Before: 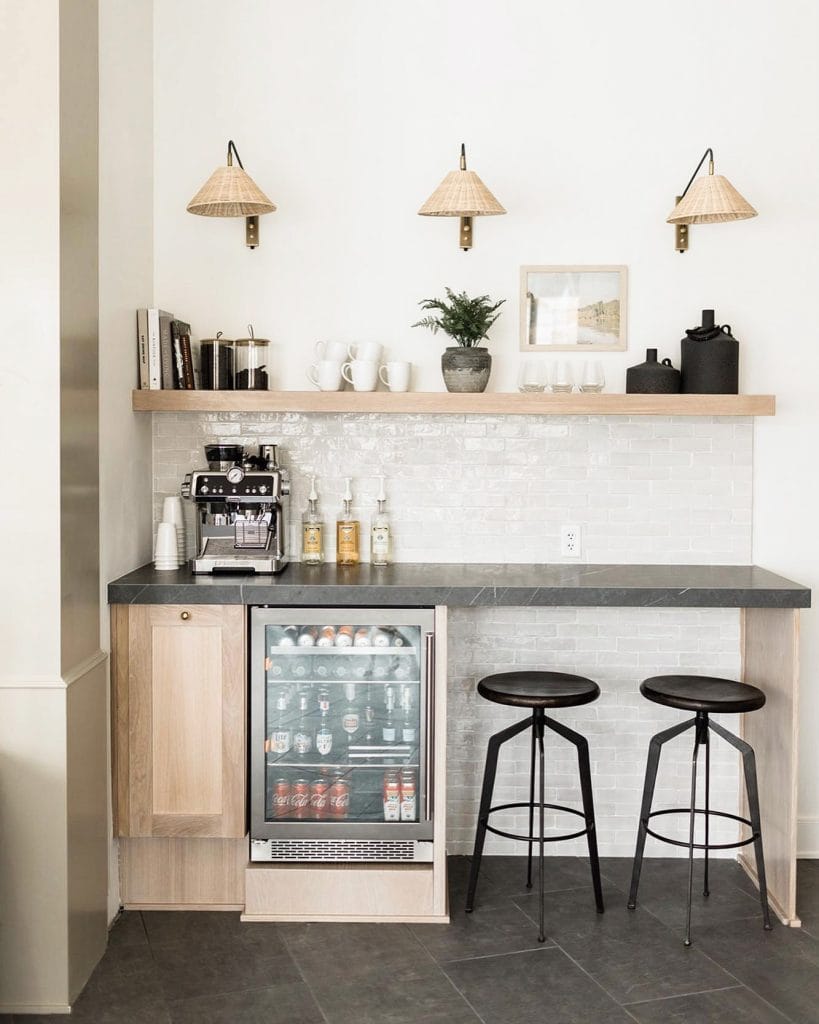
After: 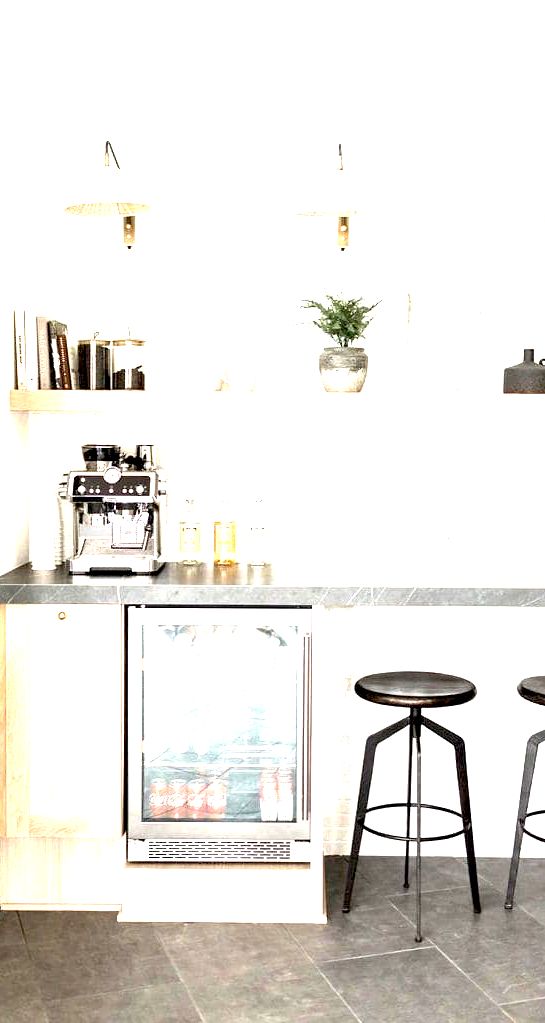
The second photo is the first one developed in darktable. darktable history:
exposure: black level correction 0.005, exposure 2.084 EV, compensate highlight preservation false
crop and rotate: left 15.055%, right 18.278%
